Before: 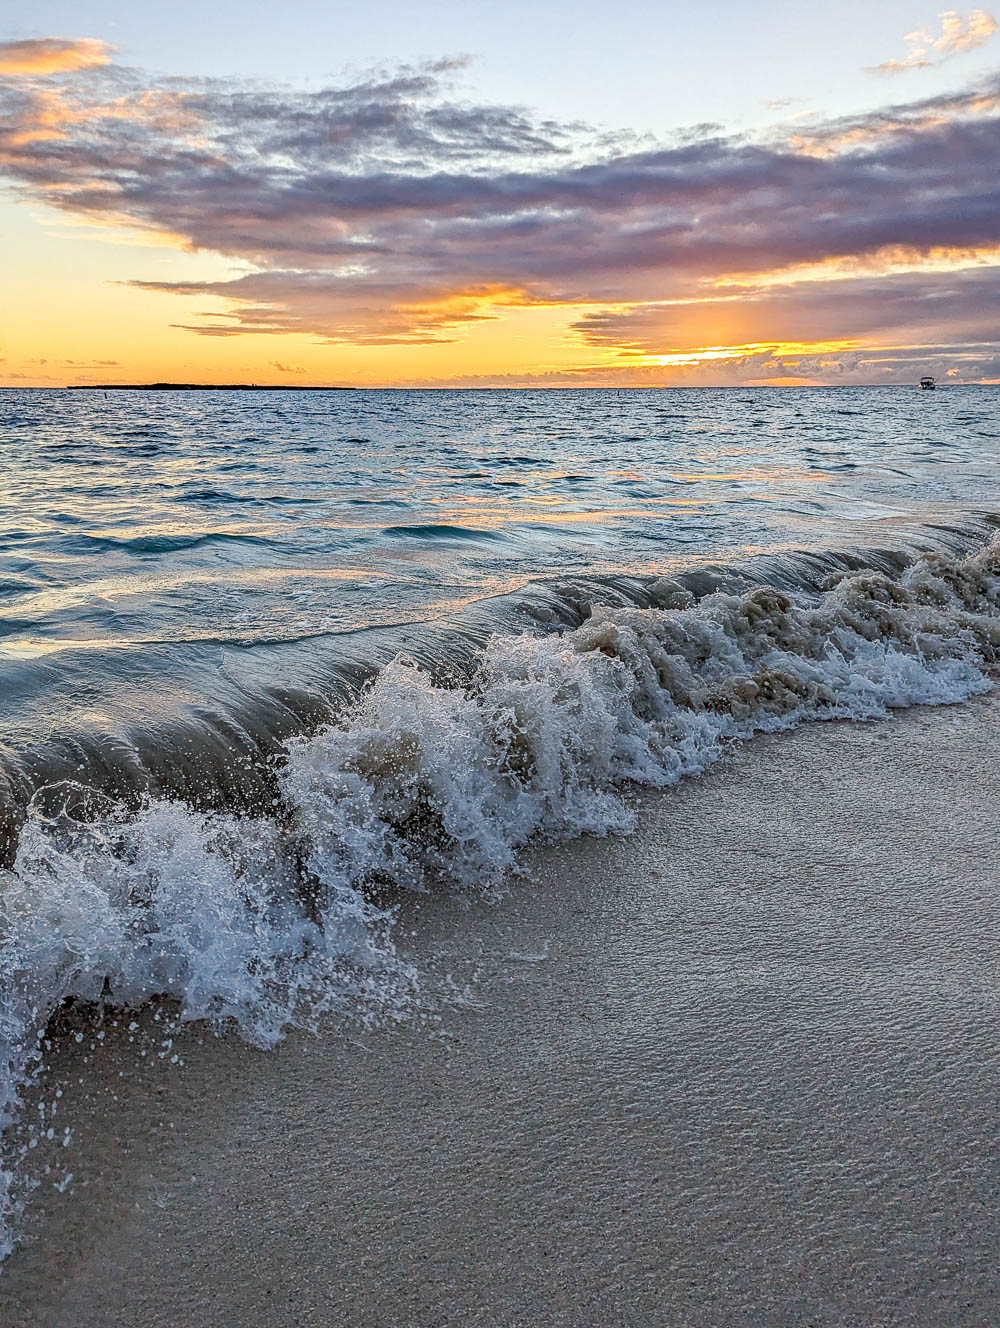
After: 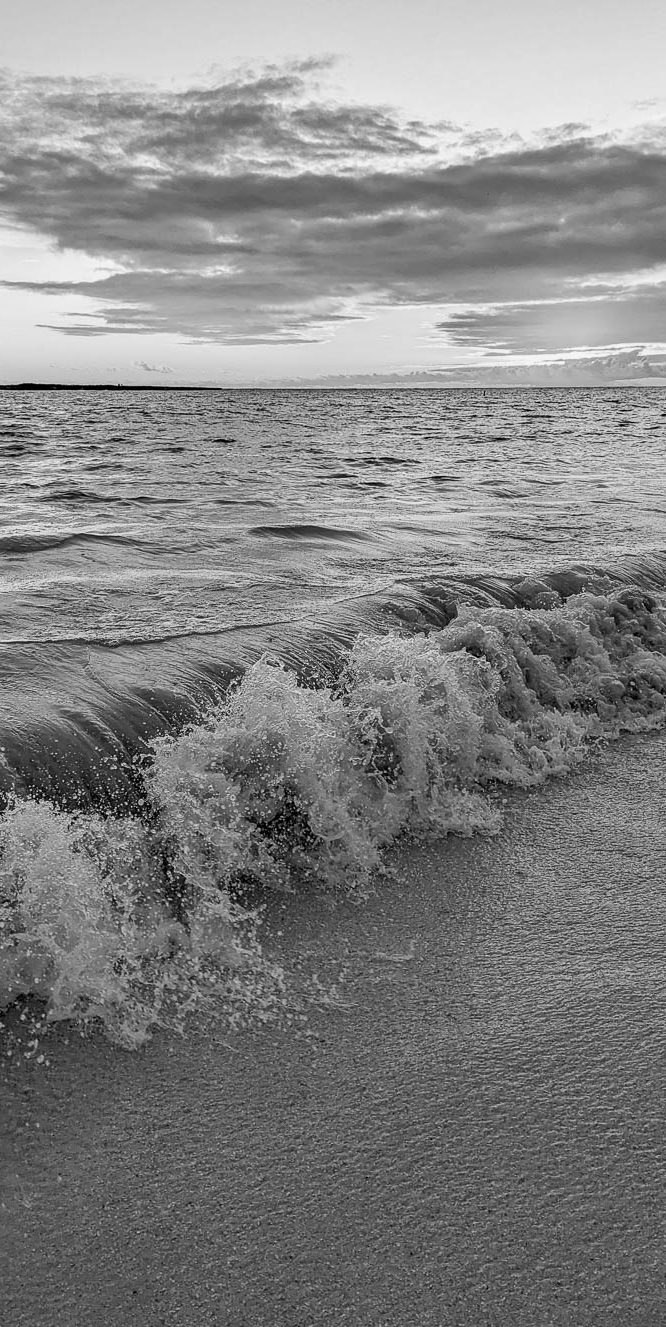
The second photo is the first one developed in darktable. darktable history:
crop and rotate: left 13.409%, right 19.924%
monochrome: a -35.87, b 49.73, size 1.7
tone equalizer: -7 EV 0.18 EV, -6 EV 0.12 EV, -5 EV 0.08 EV, -4 EV 0.04 EV, -2 EV -0.02 EV, -1 EV -0.04 EV, +0 EV -0.06 EV, luminance estimator HSV value / RGB max
